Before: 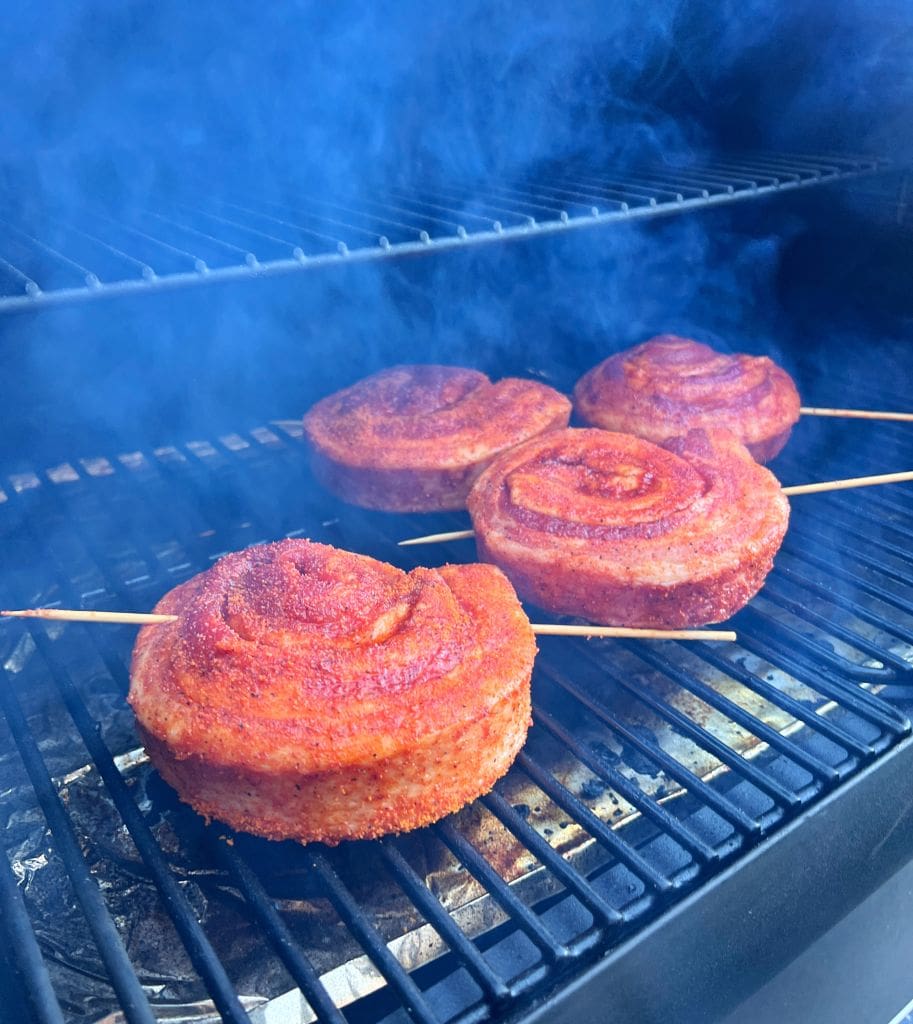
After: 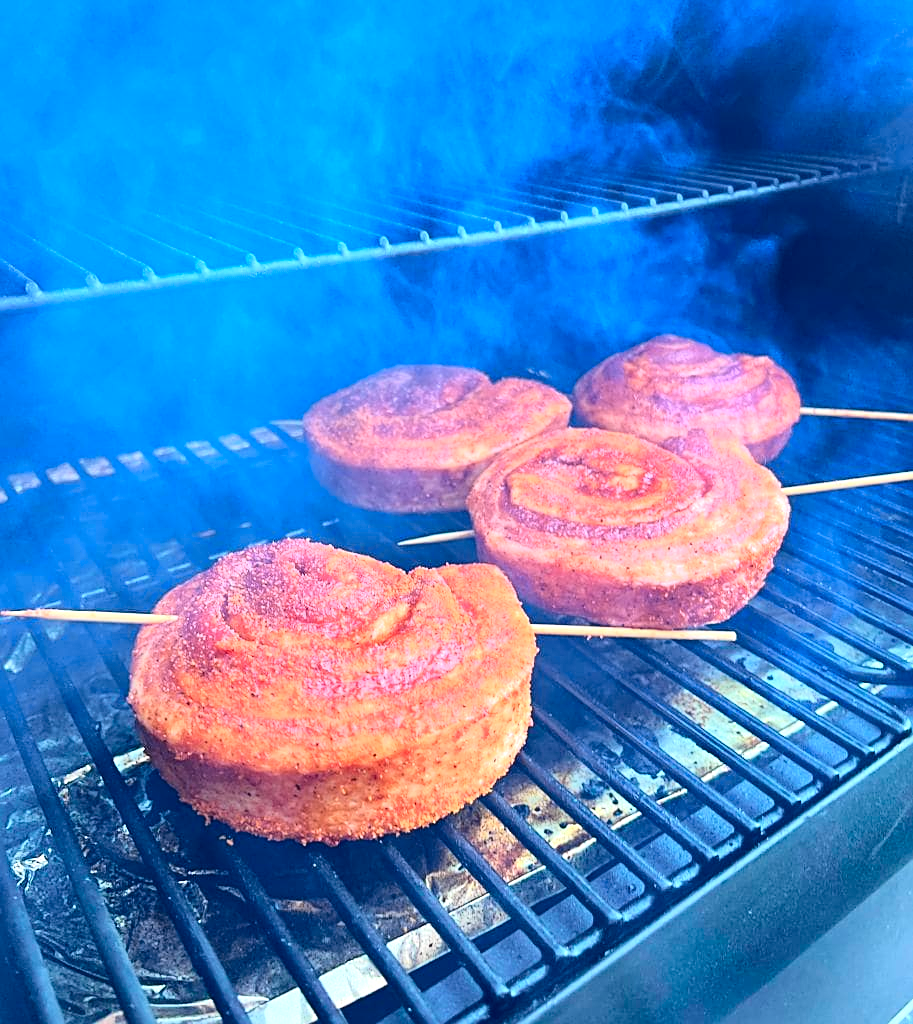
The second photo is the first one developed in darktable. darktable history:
exposure: exposure 0.6 EV, compensate highlight preservation false
sharpen: on, module defaults
tone curve: curves: ch0 [(0, 0.029) (0.099, 0.082) (0.264, 0.253) (0.447, 0.481) (0.678, 0.721) (0.828, 0.857) (0.992, 0.94)]; ch1 [(0, 0) (0.311, 0.266) (0.411, 0.374) (0.481, 0.458) (0.501, 0.499) (0.514, 0.512) (0.575, 0.577) (0.643, 0.648) (0.682, 0.674) (0.802, 0.812) (1, 1)]; ch2 [(0, 0) (0.259, 0.207) (0.323, 0.311) (0.376, 0.353) (0.463, 0.456) (0.498, 0.498) (0.524, 0.512) (0.574, 0.582) (0.648, 0.653) (0.768, 0.728) (1, 1)], color space Lab, independent channels, preserve colors none
